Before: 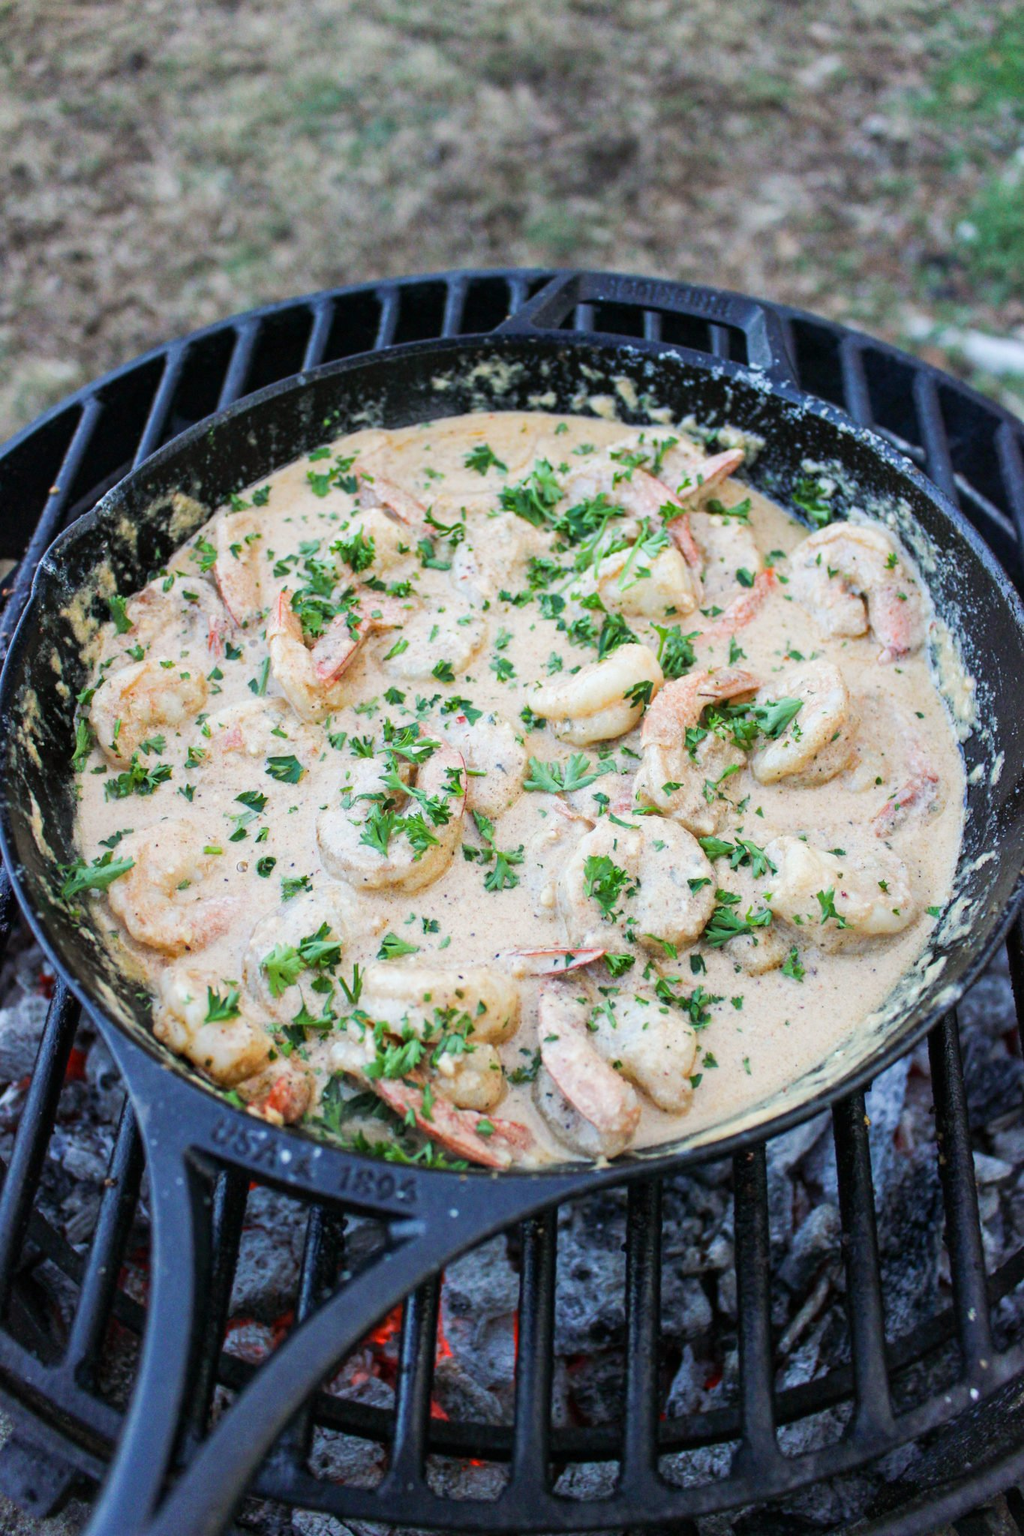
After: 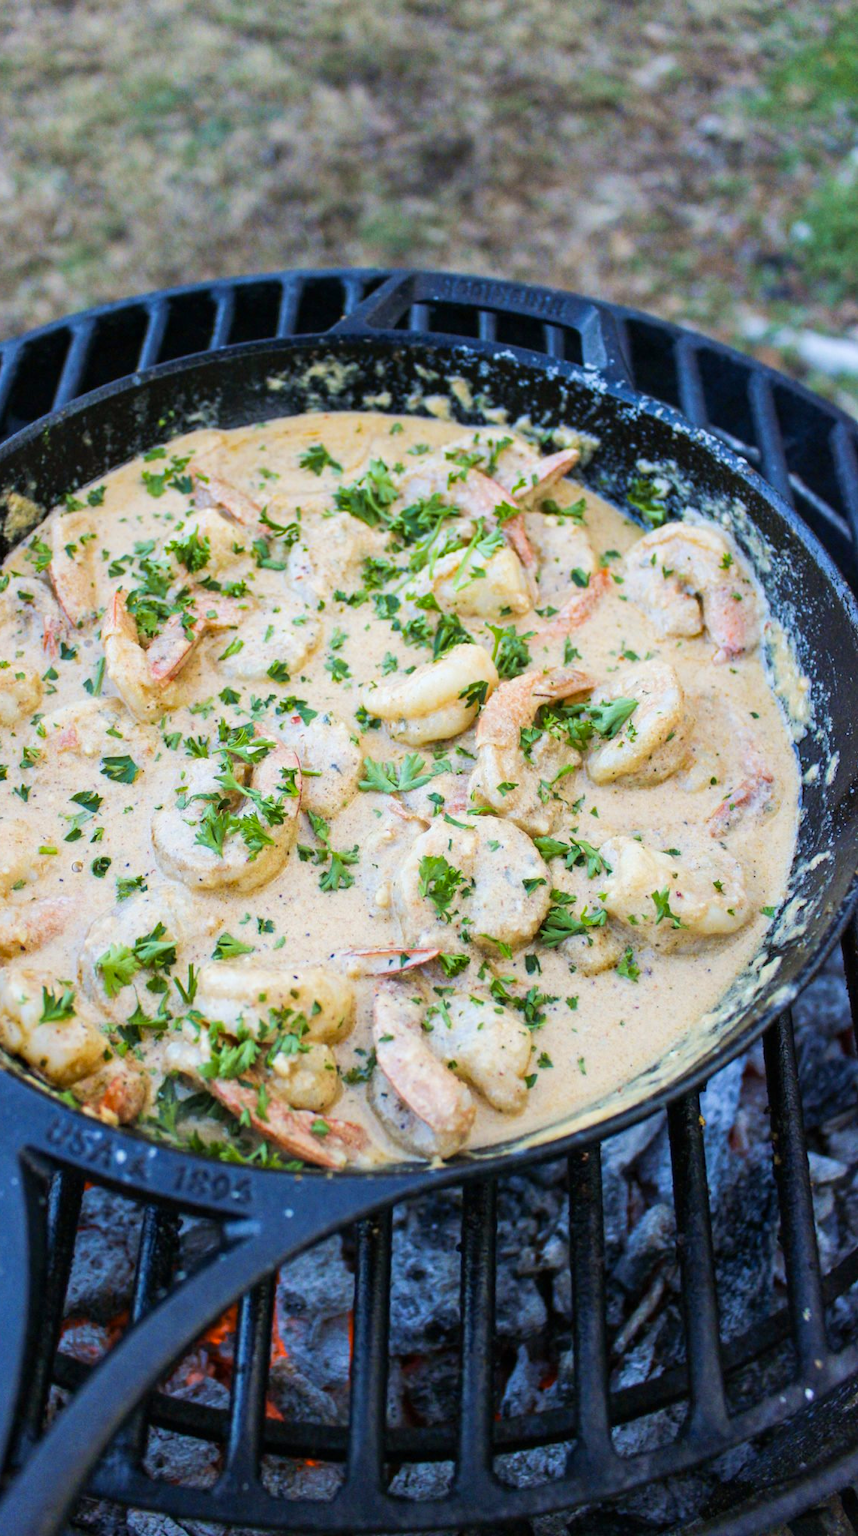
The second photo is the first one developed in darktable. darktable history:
velvia: on, module defaults
color contrast: green-magenta contrast 0.85, blue-yellow contrast 1.25, unbound 0
crop: left 16.145%
